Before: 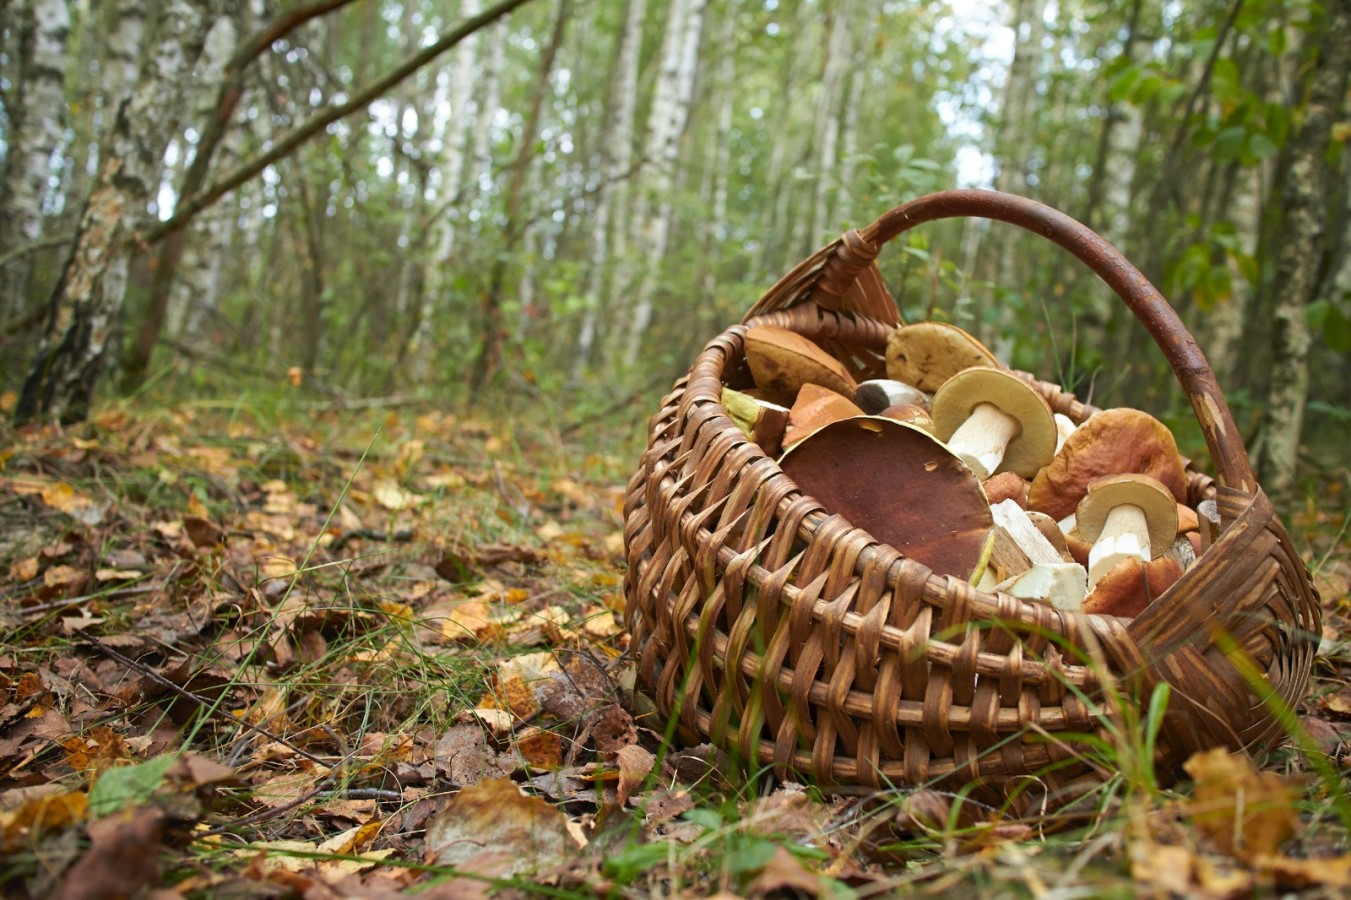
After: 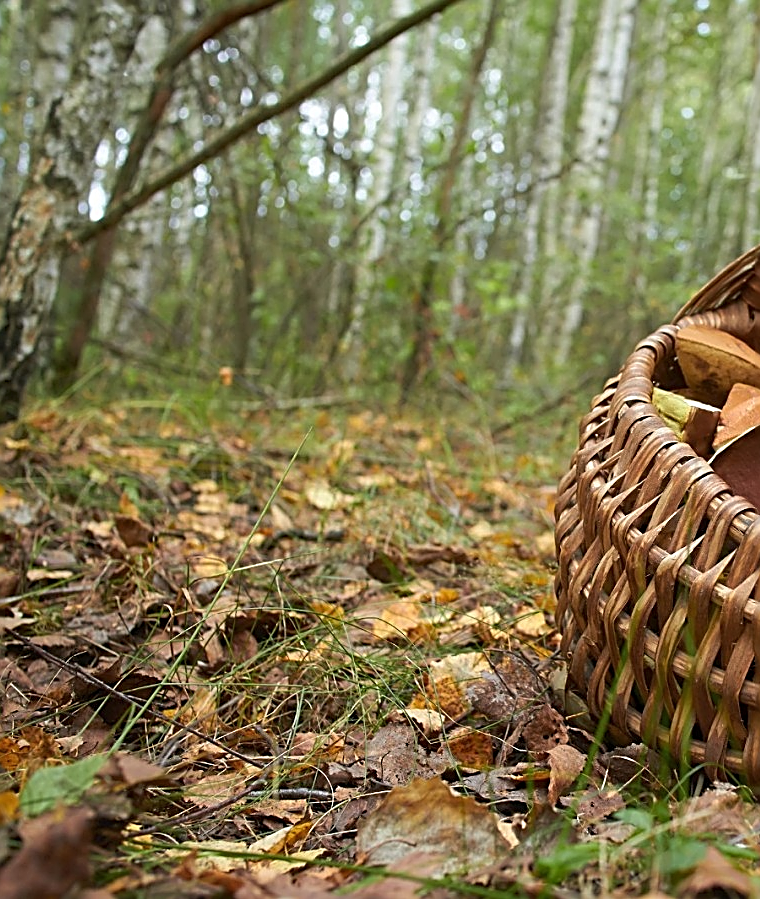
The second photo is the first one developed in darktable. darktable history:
crop: left 5.114%, right 38.589%
shadows and highlights: shadows 30.86, highlights 0, soften with gaussian
sharpen: amount 1
